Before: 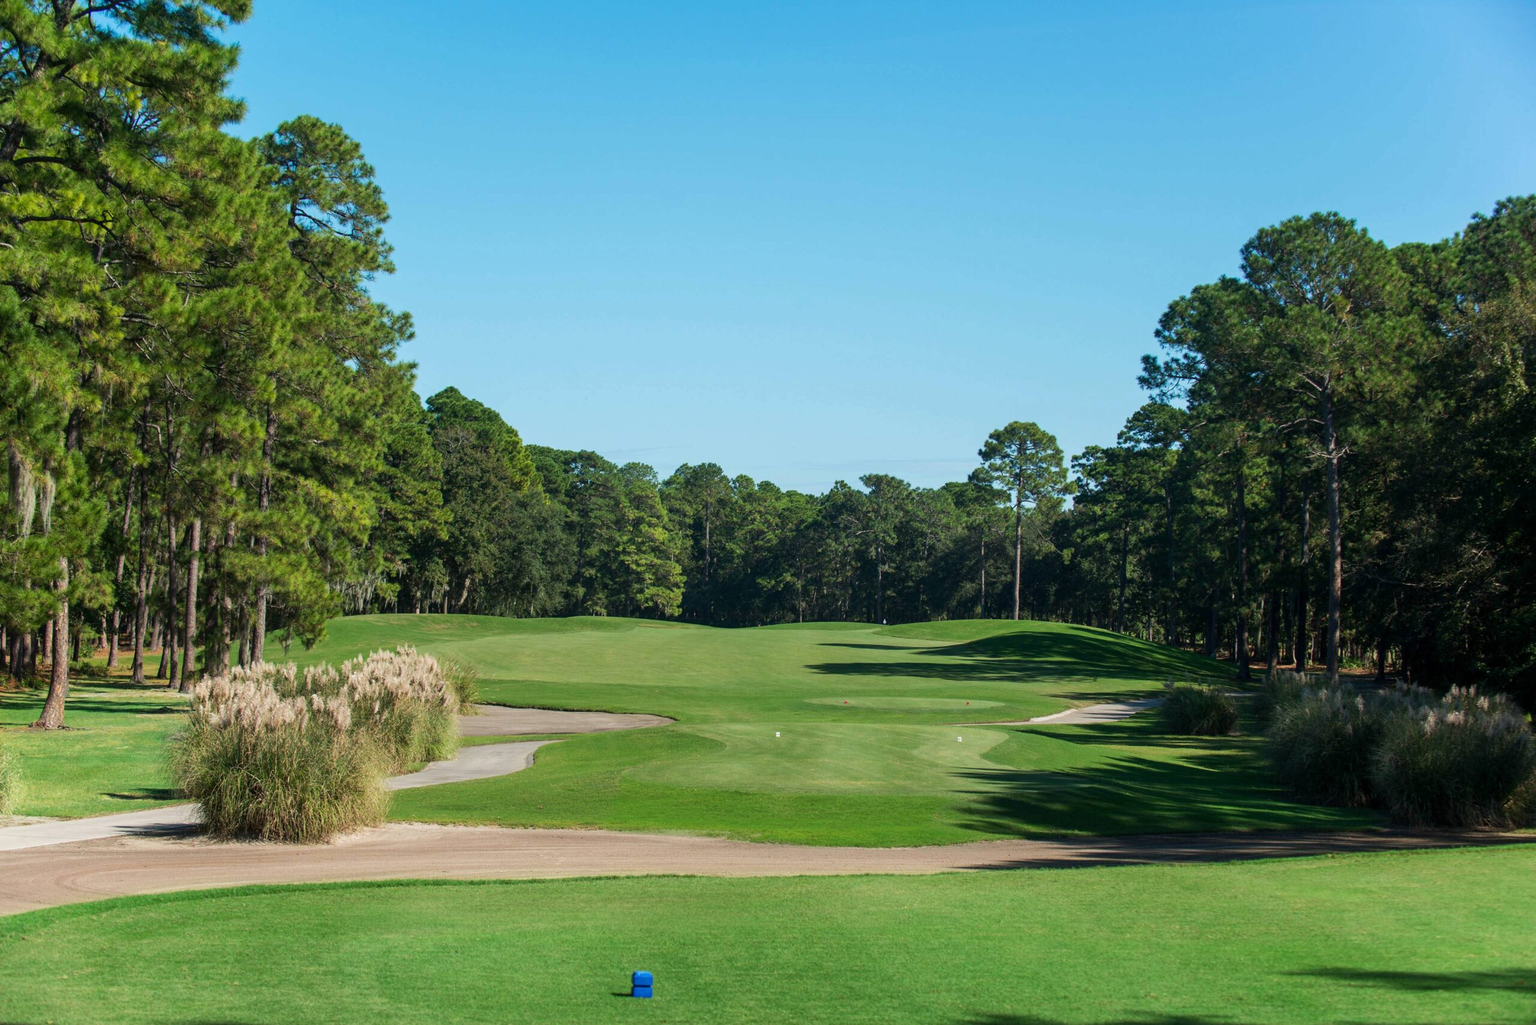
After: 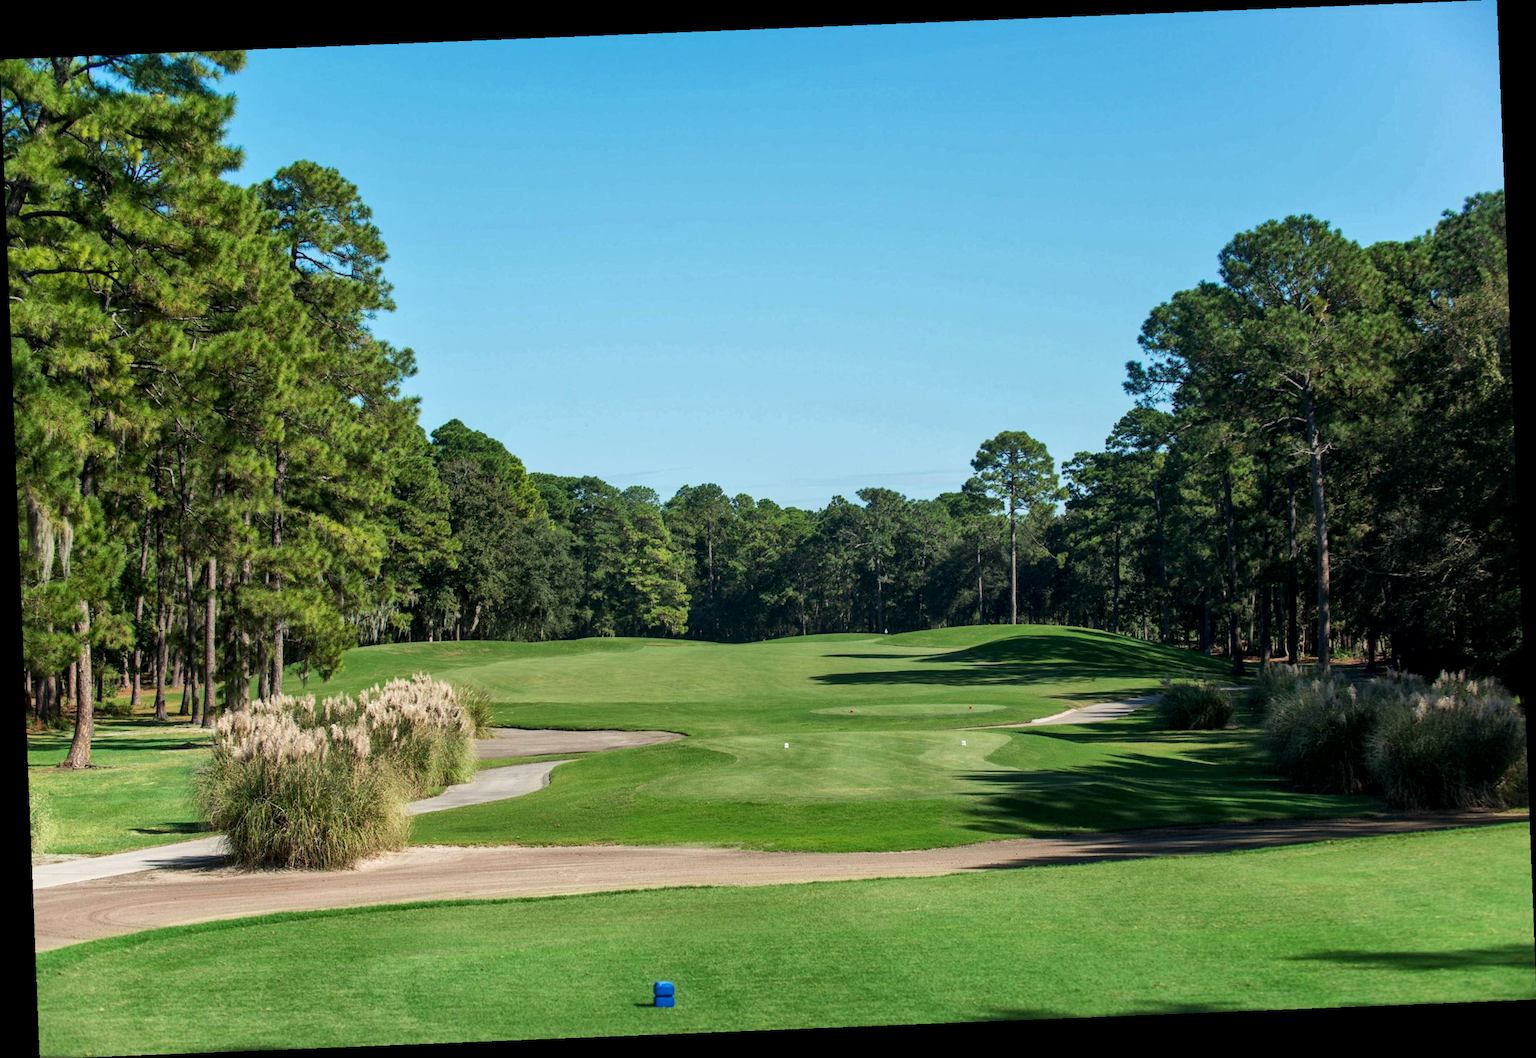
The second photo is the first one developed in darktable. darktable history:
local contrast: mode bilateral grid, contrast 20, coarseness 50, detail 144%, midtone range 0.2
rotate and perspective: rotation -2.29°, automatic cropping off
